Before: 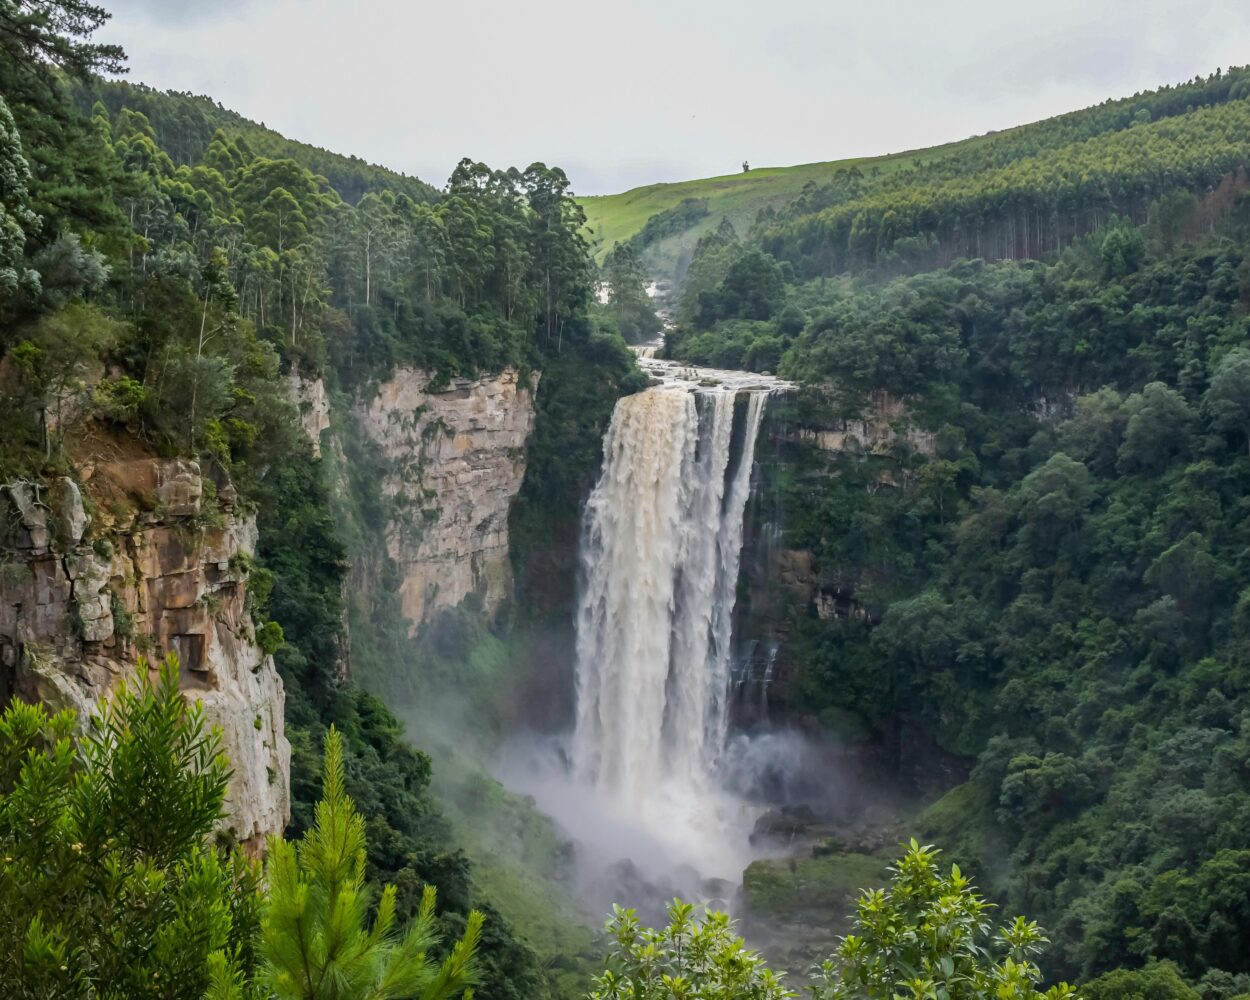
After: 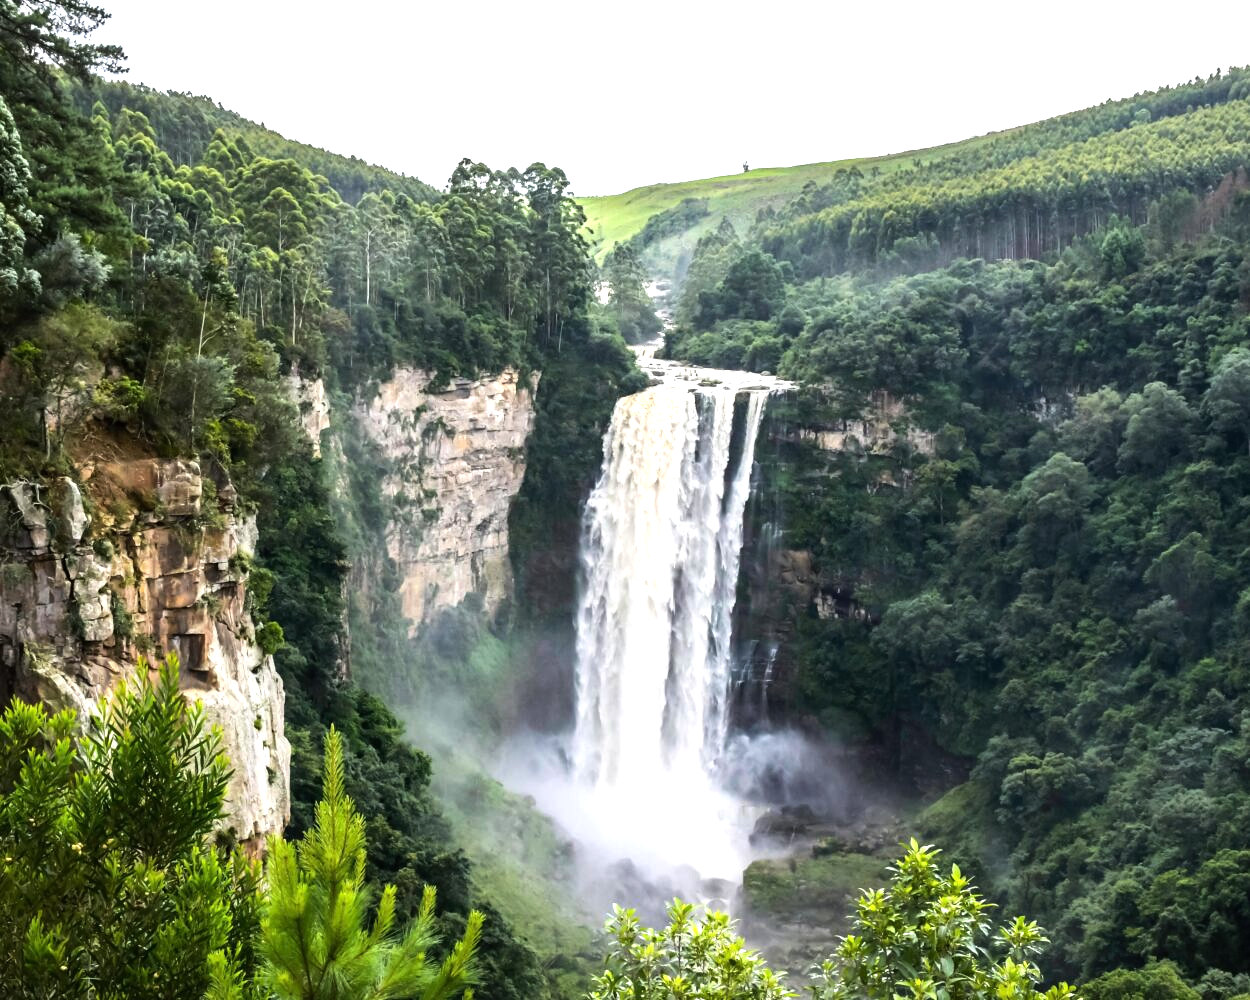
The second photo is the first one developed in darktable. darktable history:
exposure: exposure 0.603 EV, compensate highlight preservation false
tone equalizer: -8 EV -0.722 EV, -7 EV -0.71 EV, -6 EV -0.601 EV, -5 EV -0.422 EV, -3 EV 0.399 EV, -2 EV 0.6 EV, -1 EV 0.697 EV, +0 EV 0.73 EV, edges refinement/feathering 500, mask exposure compensation -1.57 EV, preserve details no
